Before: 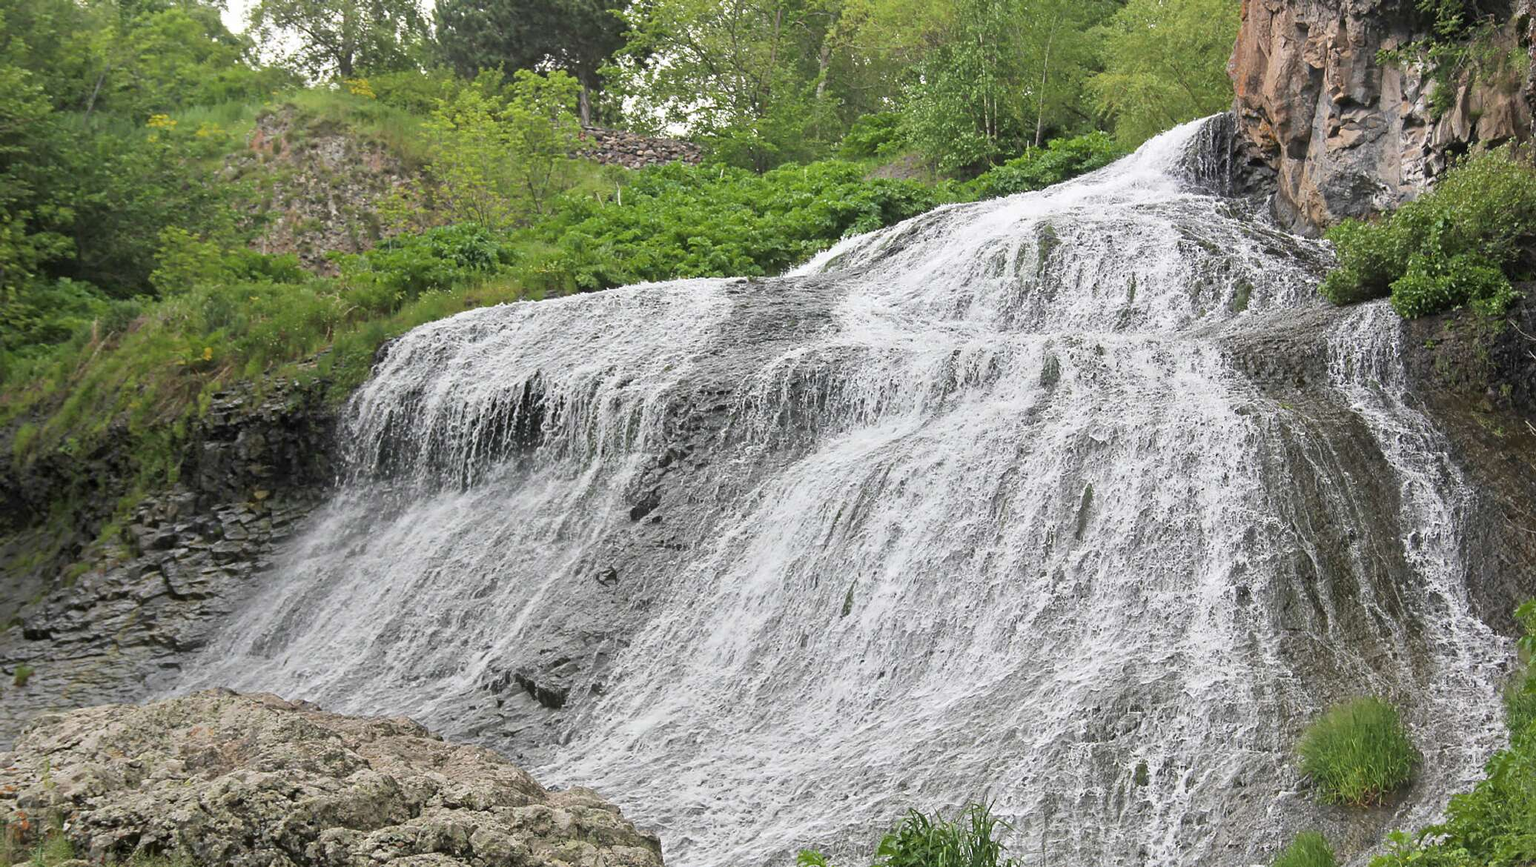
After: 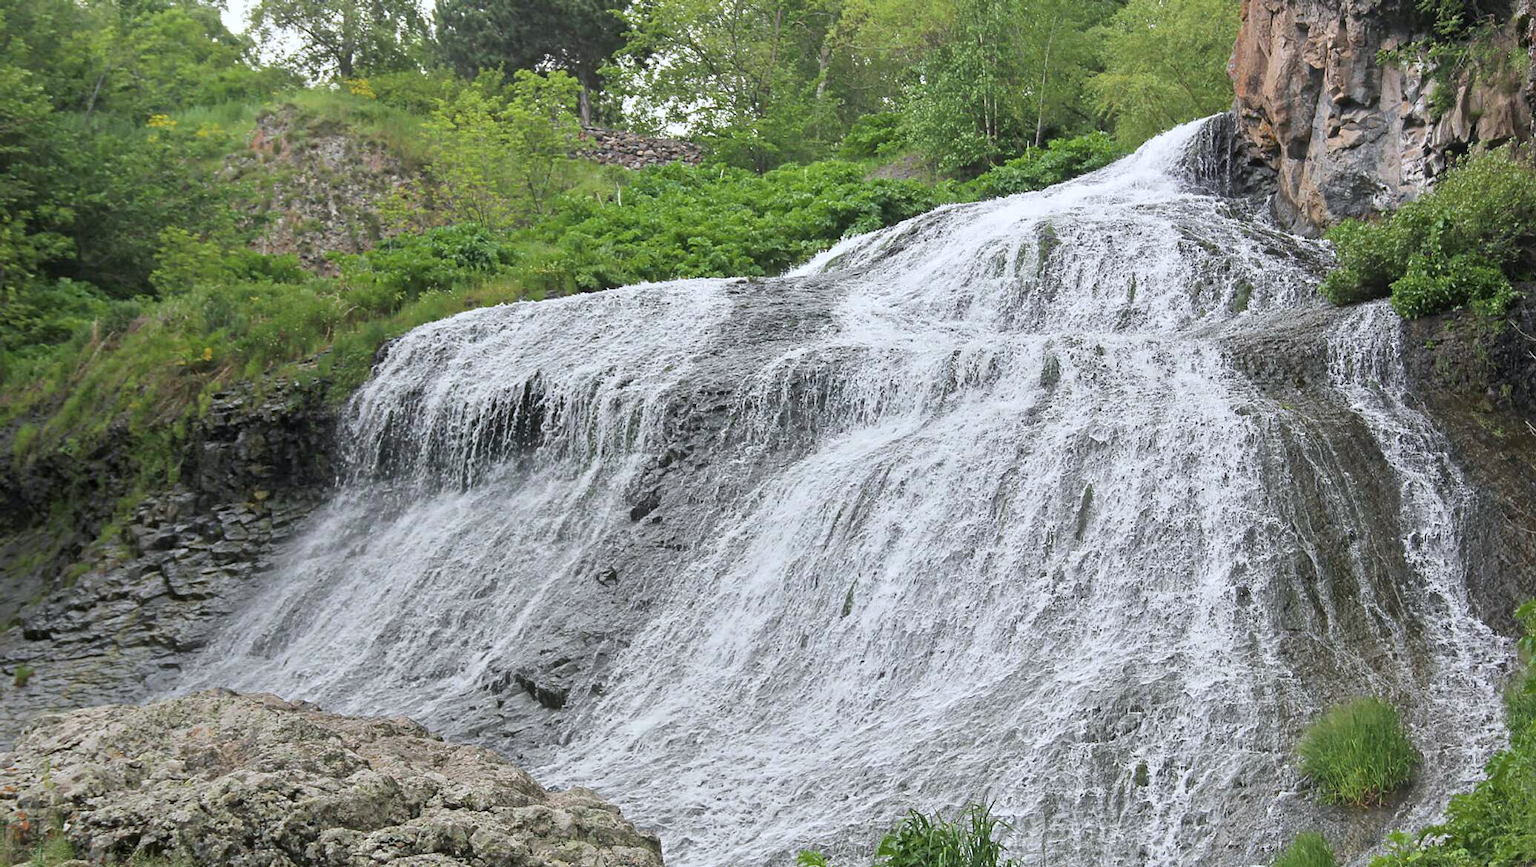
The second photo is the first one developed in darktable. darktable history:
color calibration: x 0.355, y 0.369, temperature 4688.71 K
